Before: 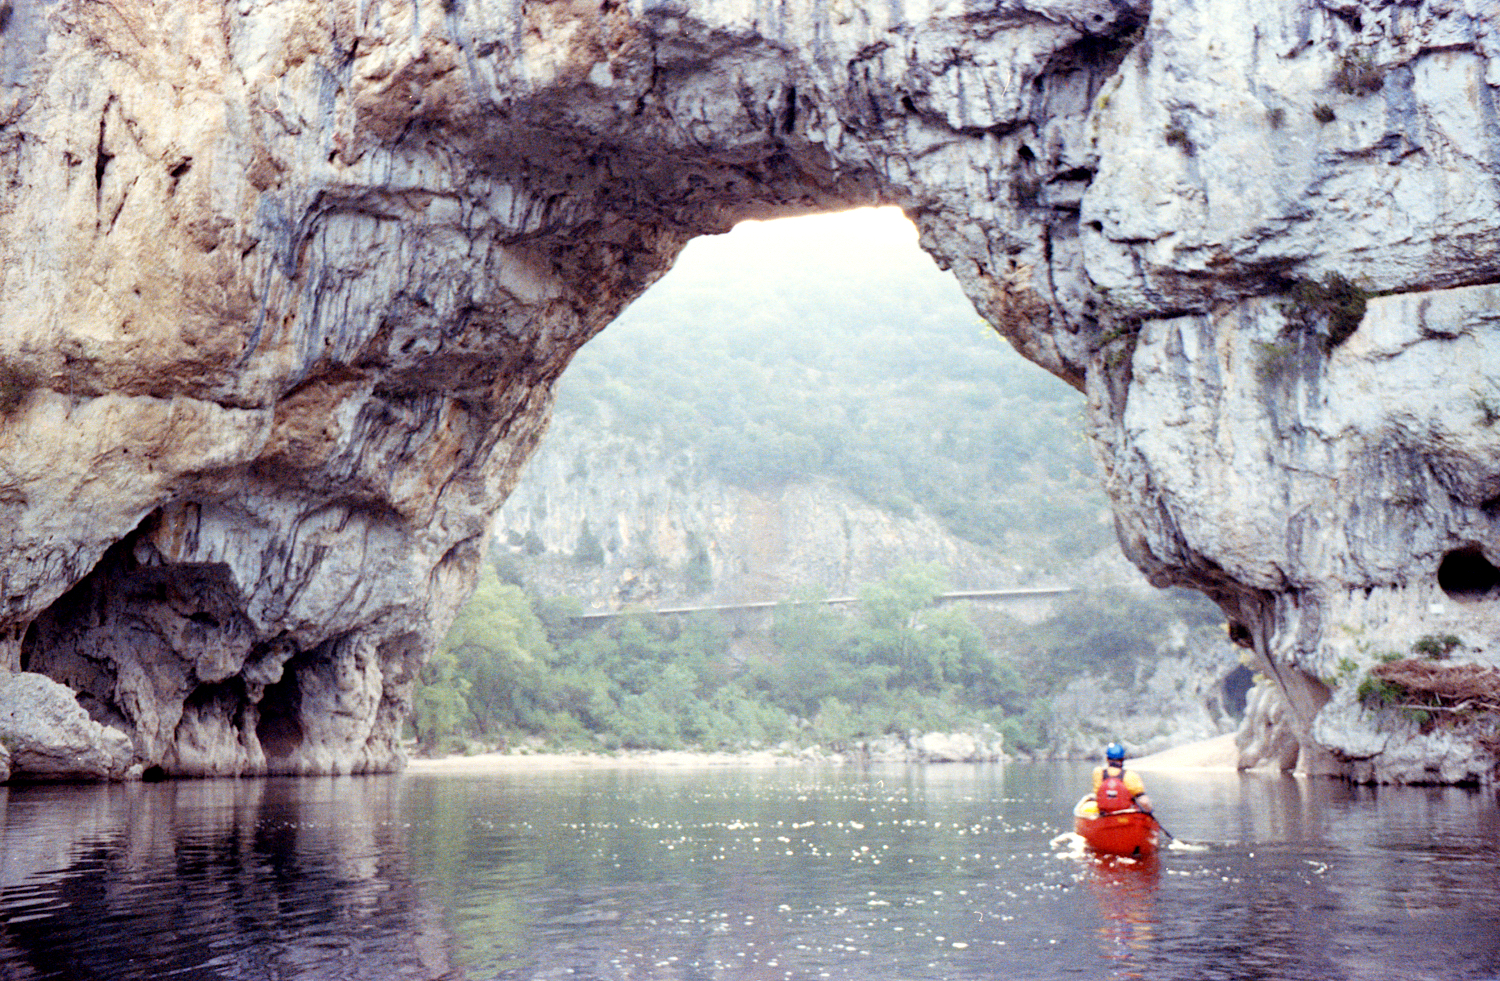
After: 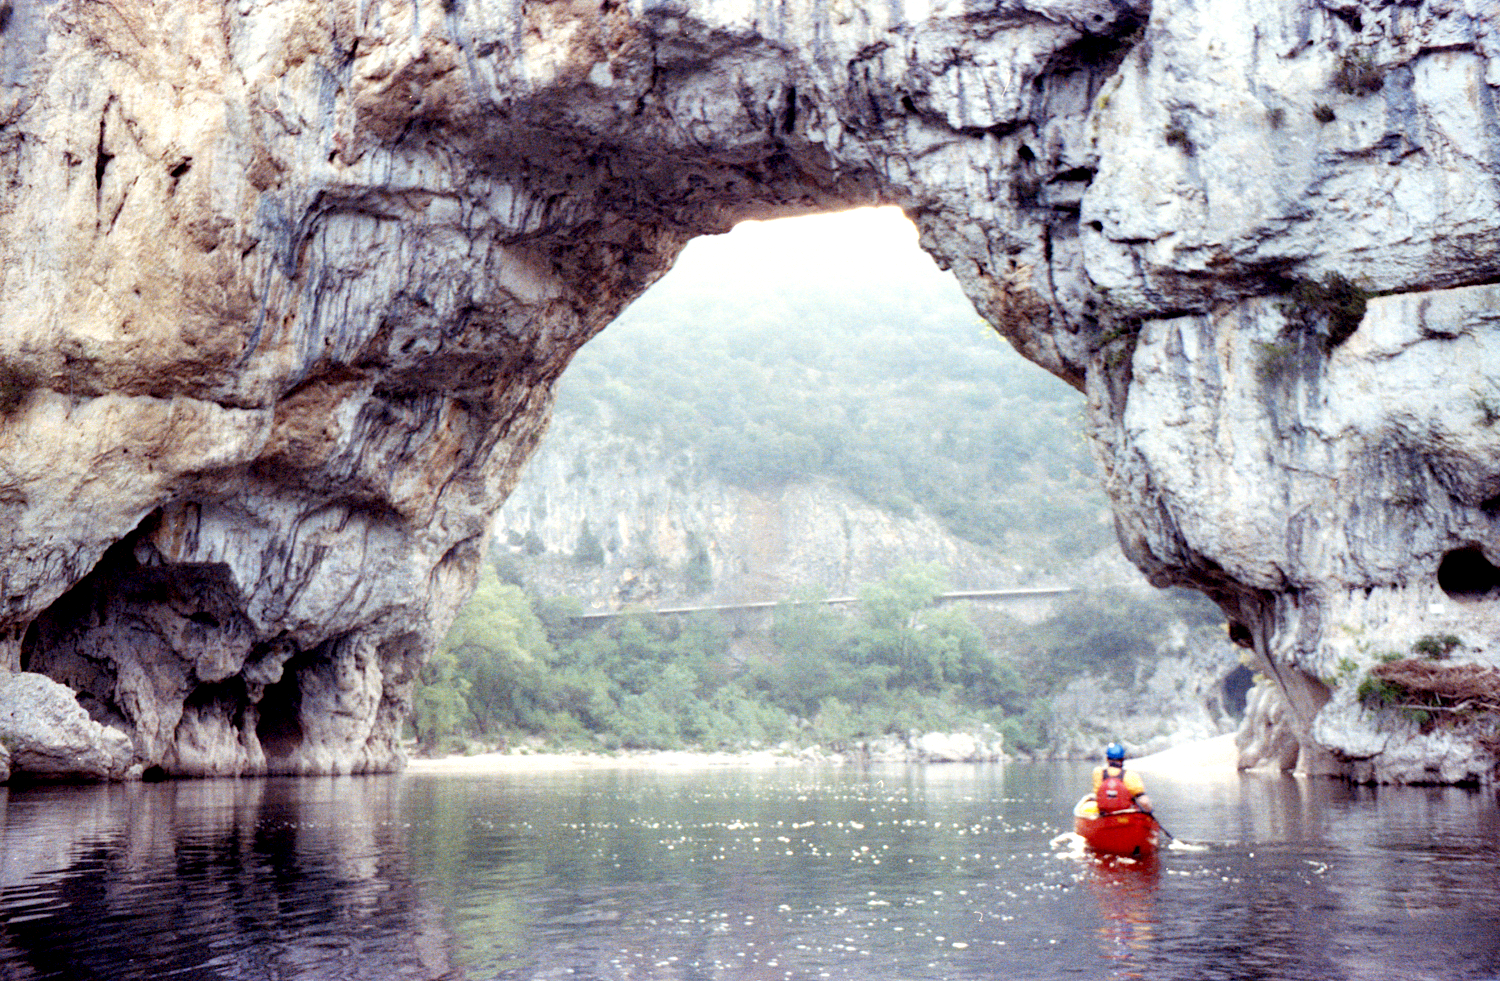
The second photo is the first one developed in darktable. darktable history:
local contrast: highlights 100%, shadows 100%, detail 120%, midtone range 0.2
contrast equalizer: y [[0.579, 0.58, 0.505, 0.5, 0.5, 0.5], [0.5 ×6], [0.5 ×6], [0 ×6], [0 ×6]]
tone equalizer: on, module defaults
